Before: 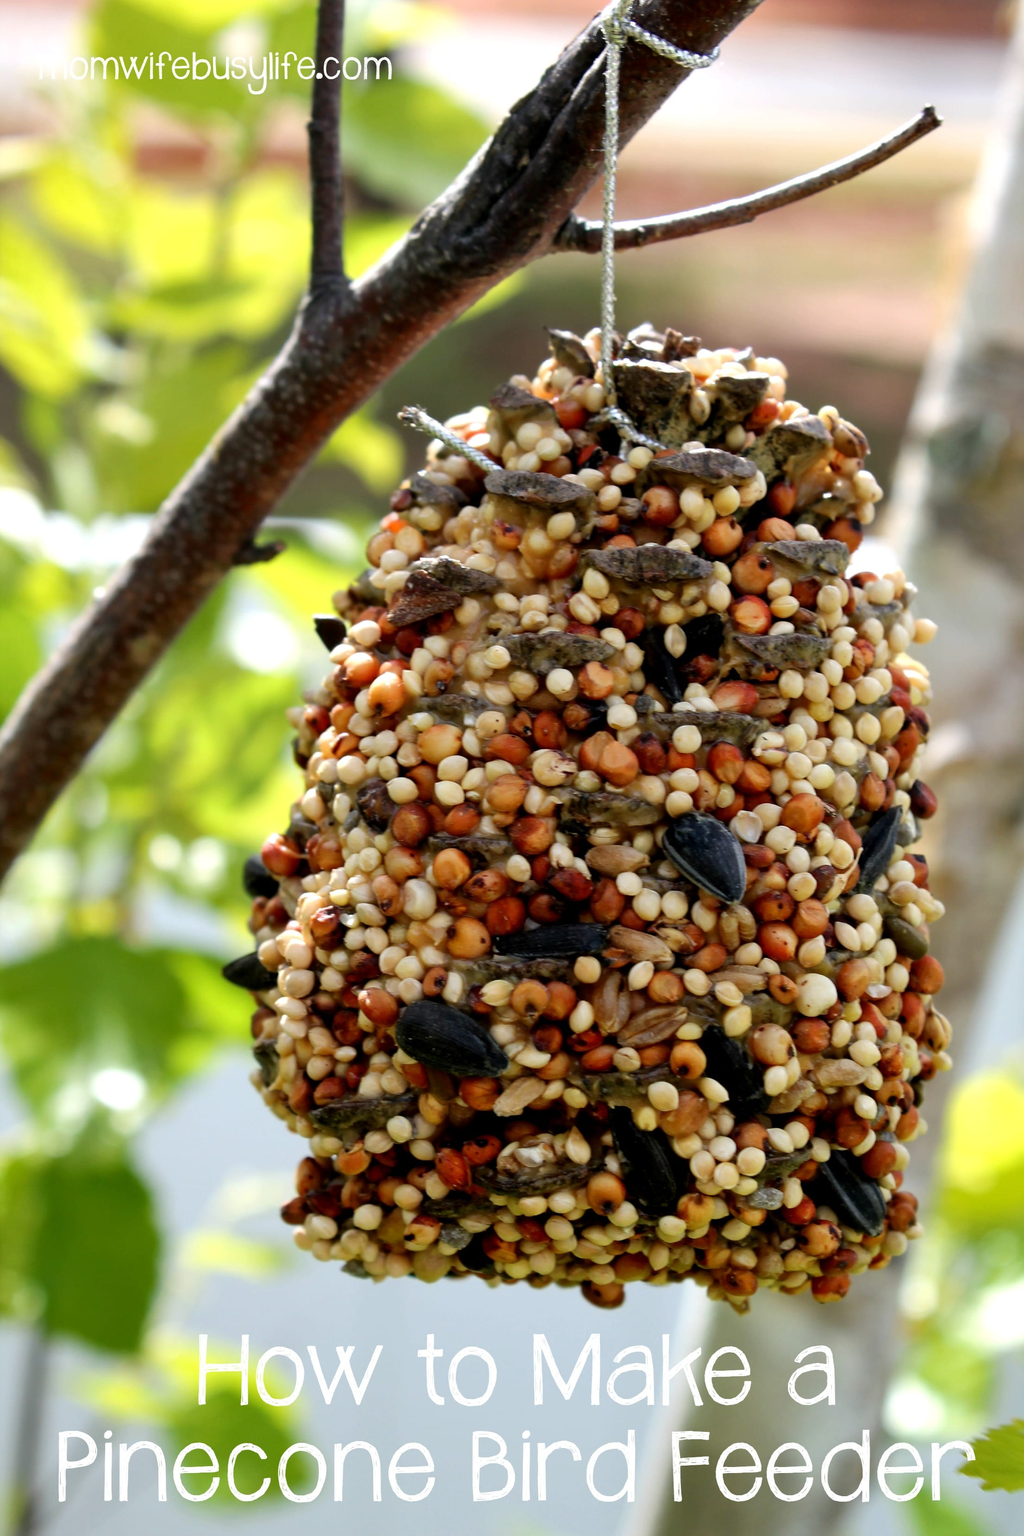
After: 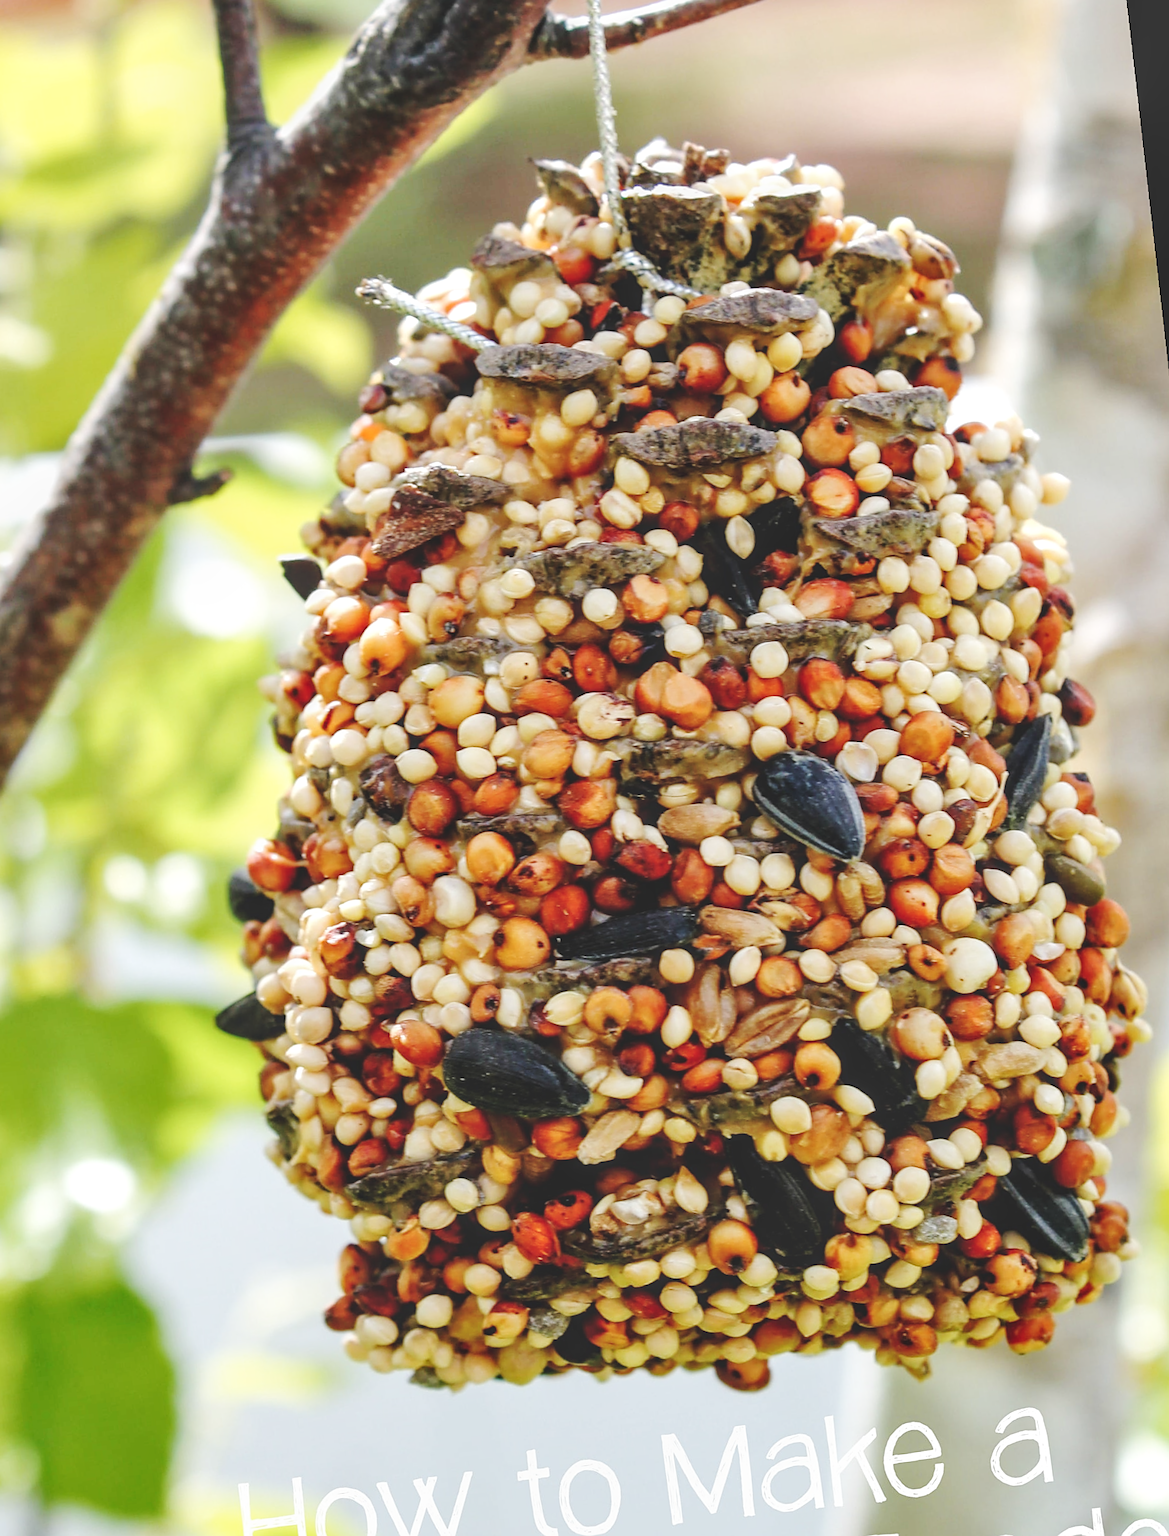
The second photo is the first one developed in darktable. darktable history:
local contrast: detail 130%
base curve: curves: ch0 [(0, 0.007) (0.028, 0.063) (0.121, 0.311) (0.46, 0.743) (0.859, 0.957) (1, 1)], preserve colors none
tone equalizer: -8 EV 0.25 EV, -7 EV 0.417 EV, -6 EV 0.417 EV, -5 EV 0.25 EV, -3 EV -0.25 EV, -2 EV -0.417 EV, -1 EV -0.417 EV, +0 EV -0.25 EV, edges refinement/feathering 500, mask exposure compensation -1.57 EV, preserve details guided filter
sharpen: on, module defaults
crop and rotate: angle 1.96°, left 5.673%, top 5.673%
exposure: black level correction -0.008, exposure 0.067 EV, compensate highlight preservation false
rotate and perspective: rotation -4.57°, crop left 0.054, crop right 0.944, crop top 0.087, crop bottom 0.914
